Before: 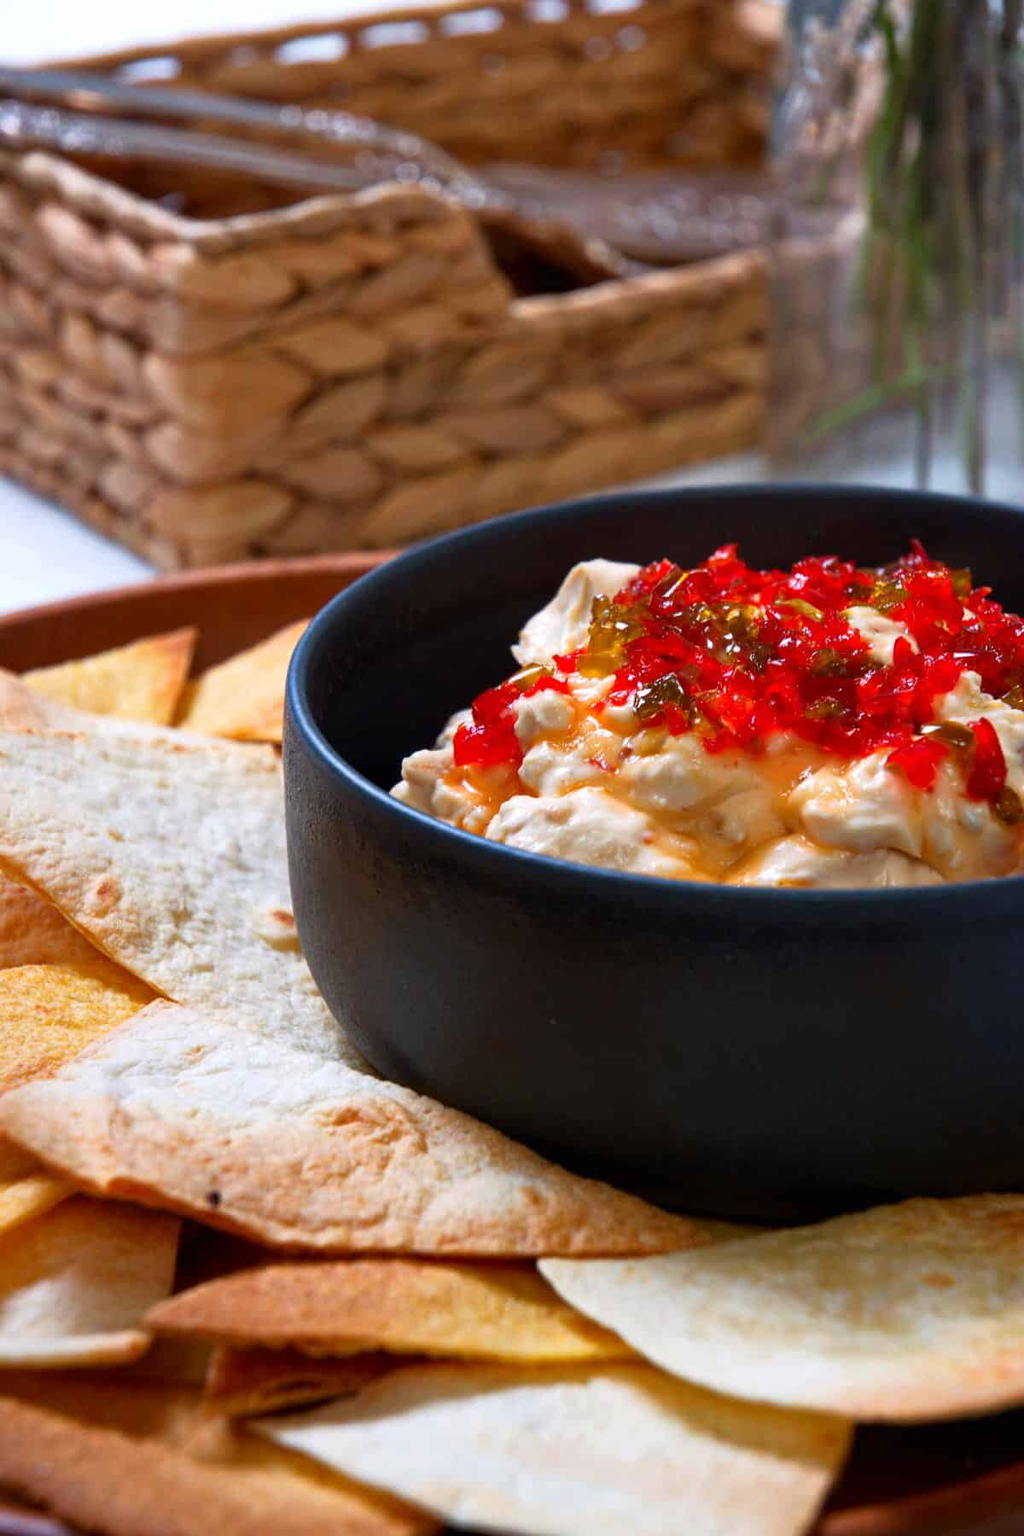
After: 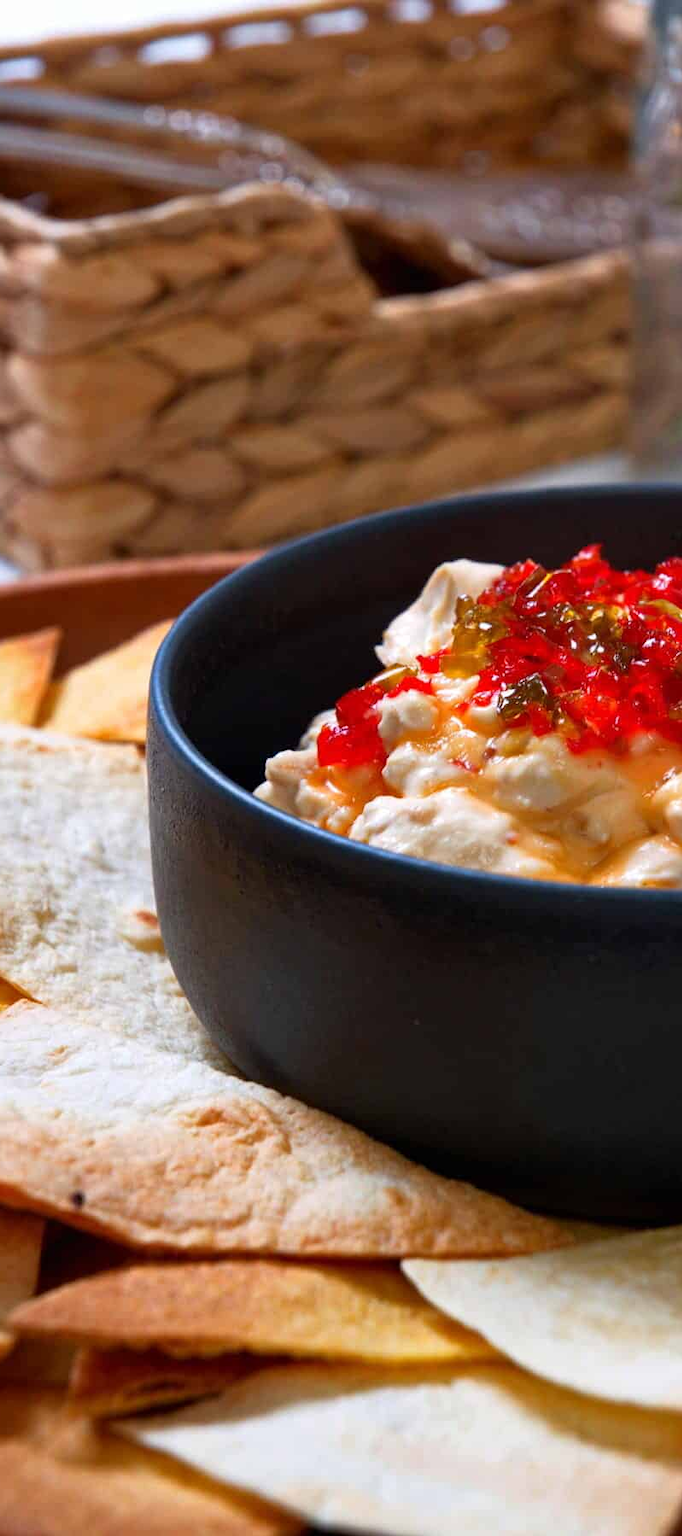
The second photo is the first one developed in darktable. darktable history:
crop and rotate: left 13.352%, right 20.038%
